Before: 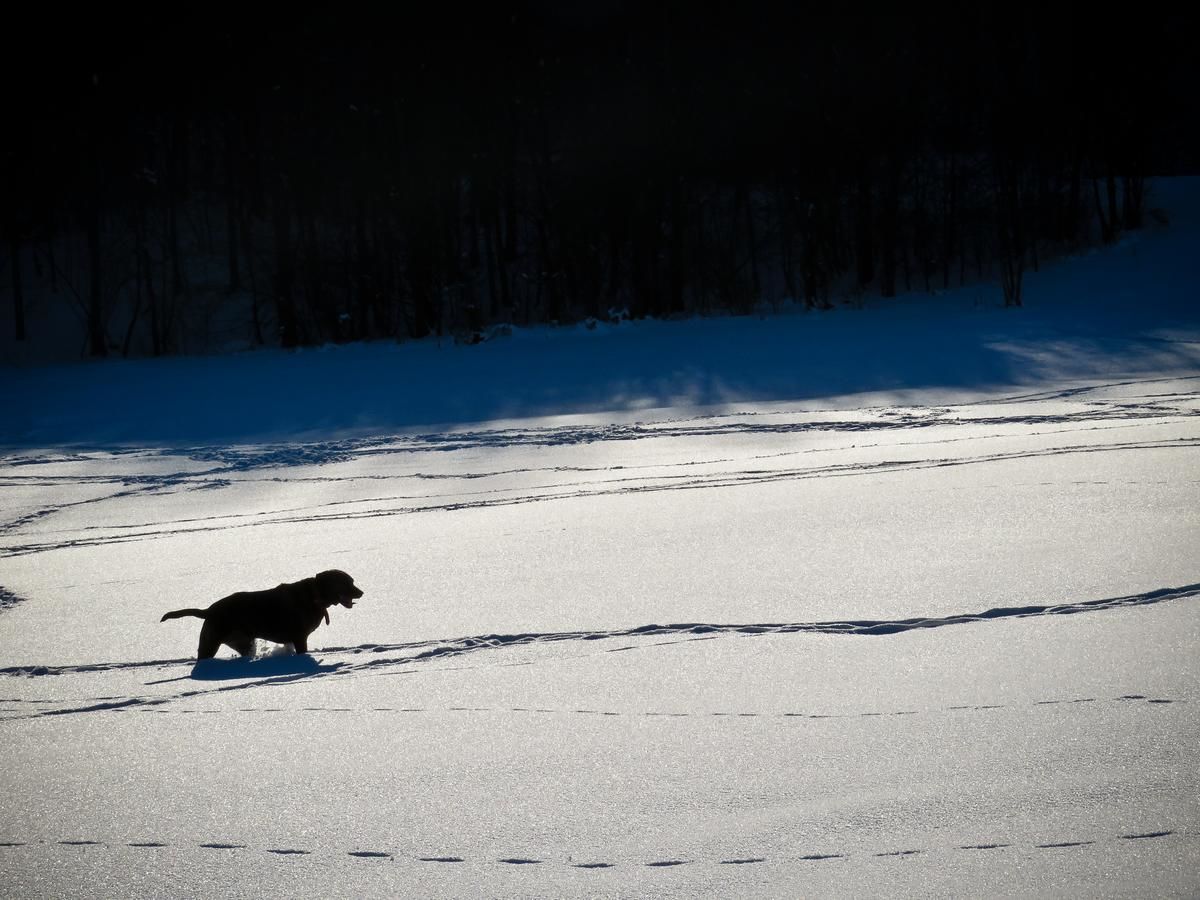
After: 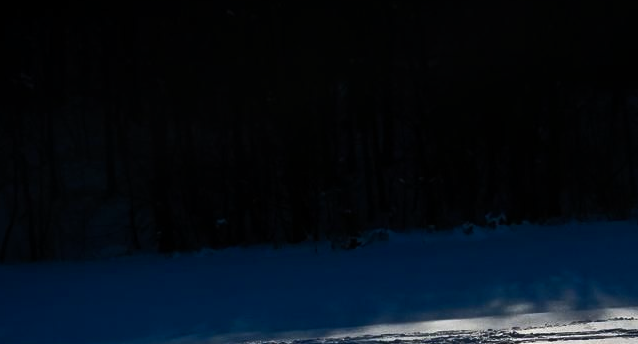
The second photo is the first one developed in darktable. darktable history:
shadows and highlights: shadows 13.73, white point adjustment 1.16, highlights -1.48, soften with gaussian
color balance rgb: perceptual saturation grading › global saturation 30.449%, perceptual brilliance grading › highlights 3.814%, perceptual brilliance grading › mid-tones -17.656%, perceptual brilliance grading › shadows -41.076%
crop: left 10.313%, top 10.569%, right 36.446%, bottom 51.191%
